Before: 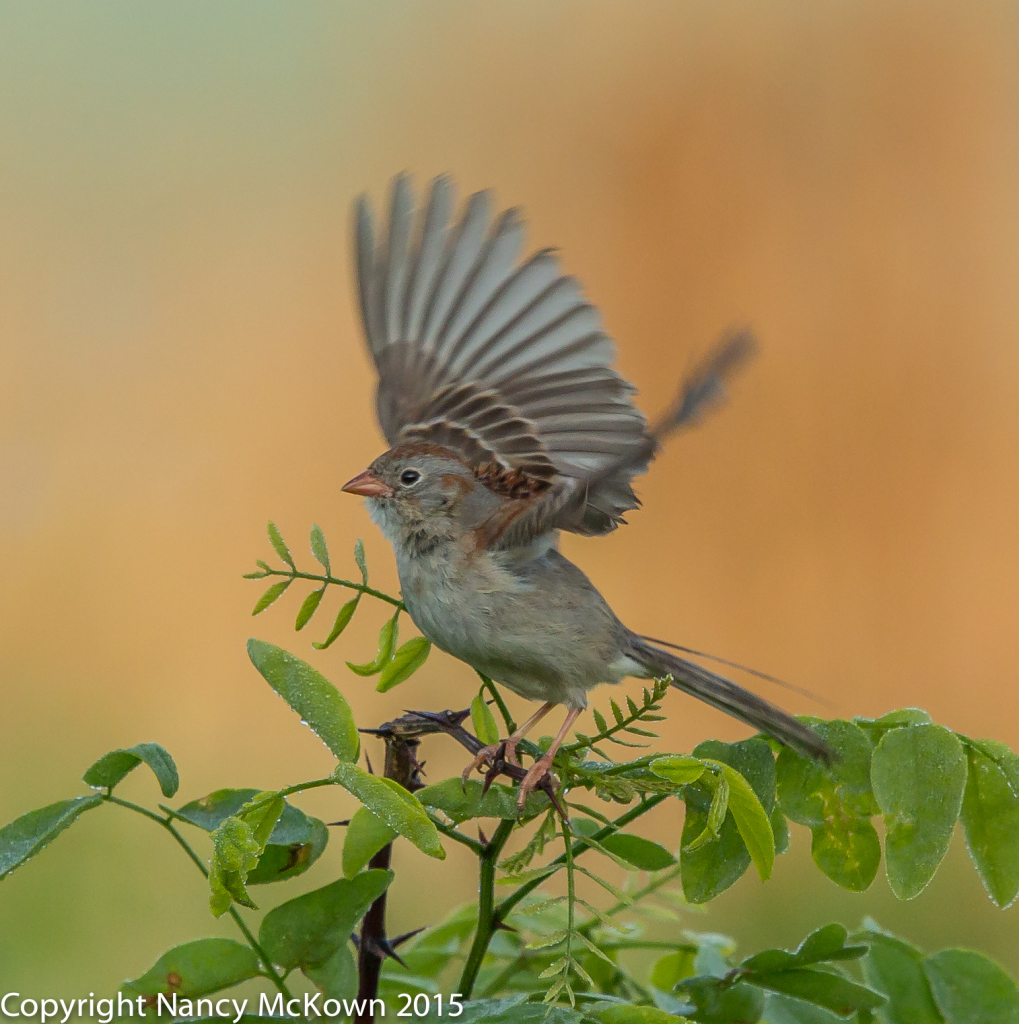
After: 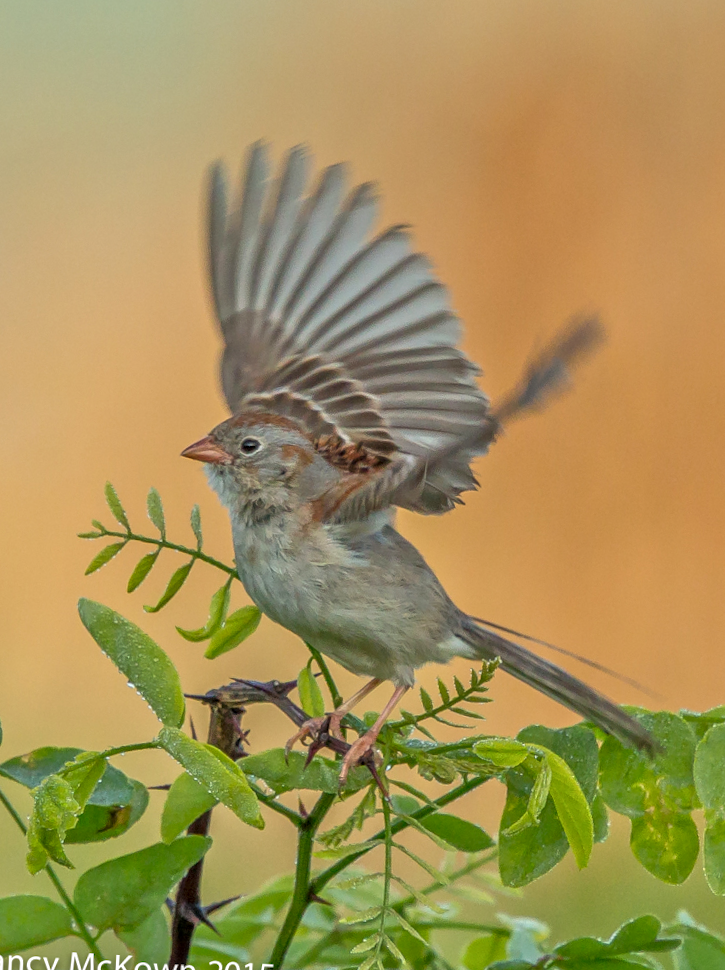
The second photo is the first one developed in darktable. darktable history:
crop and rotate: angle -3.19°, left 14.123%, top 0.016%, right 10.804%, bottom 0.053%
tone equalizer: -7 EV 0.158 EV, -6 EV 0.624 EV, -5 EV 1.13 EV, -4 EV 1.35 EV, -3 EV 1.12 EV, -2 EV 0.6 EV, -1 EV 0.163 EV
local contrast: on, module defaults
